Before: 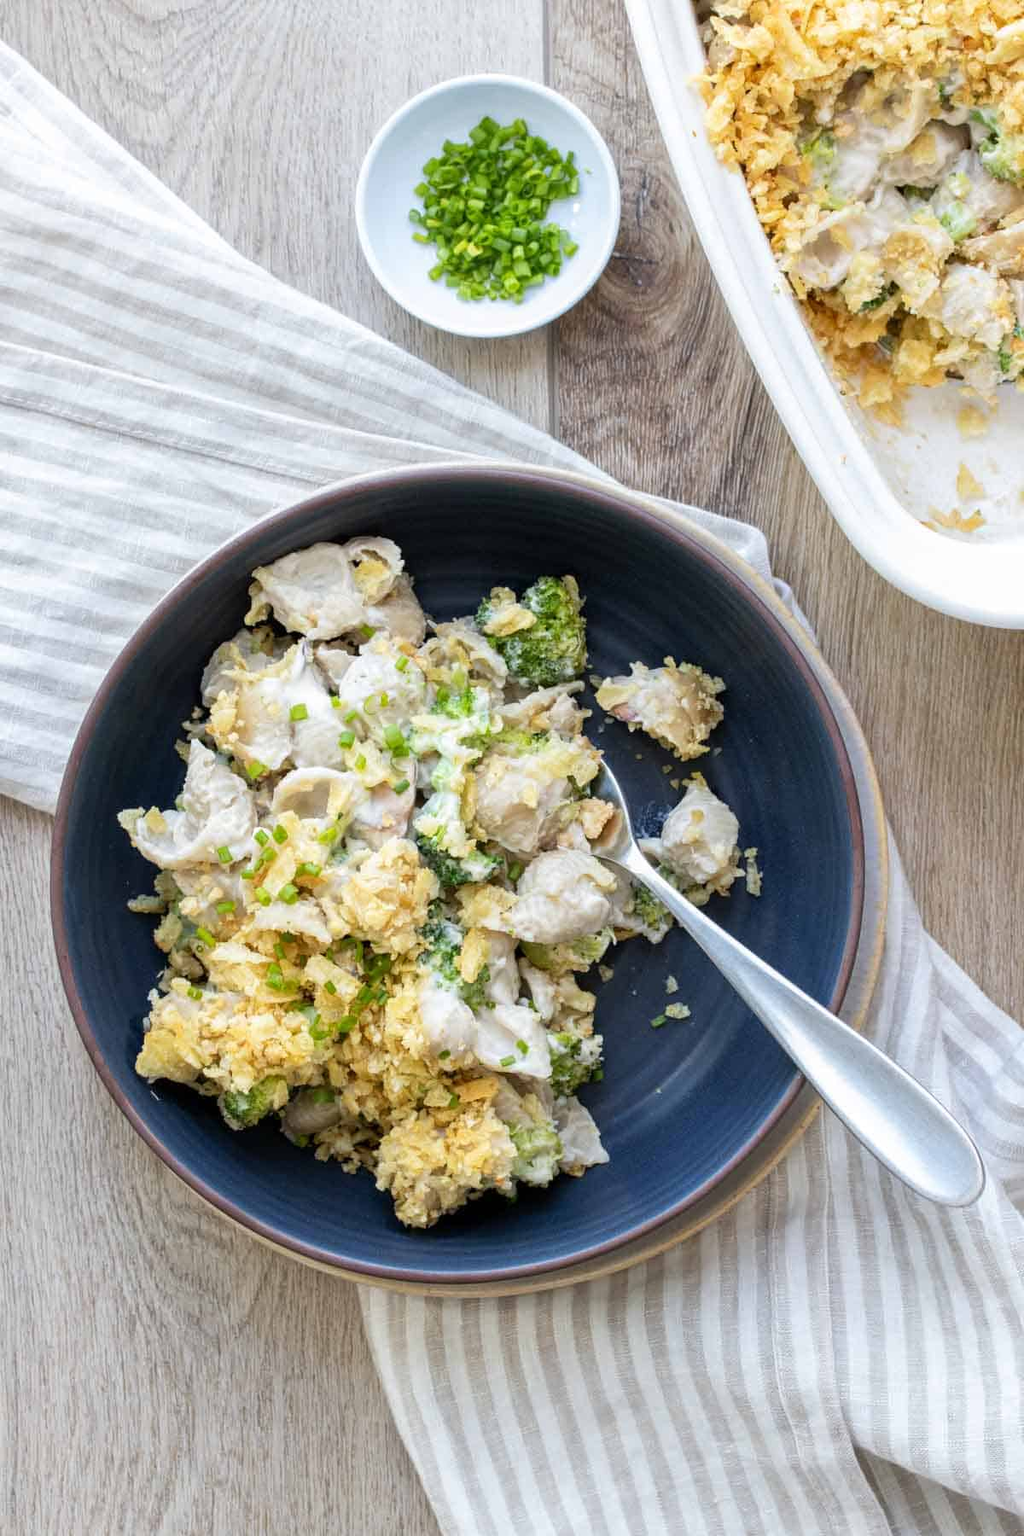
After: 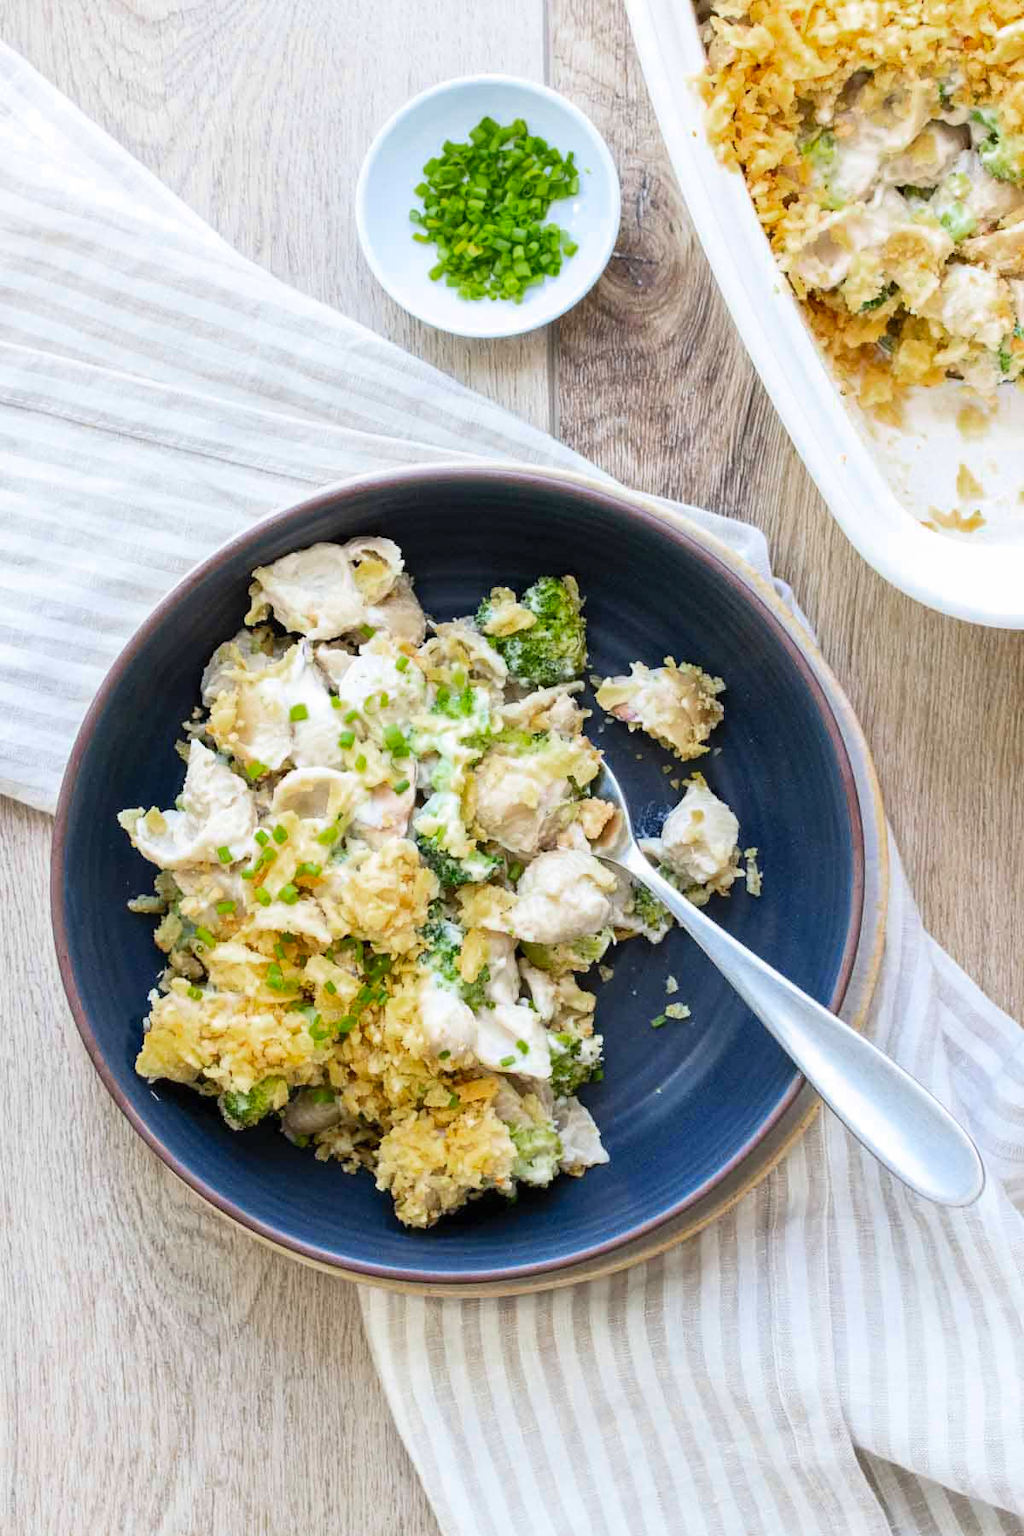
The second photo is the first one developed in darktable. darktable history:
color zones: curves: ch0 [(0, 0.425) (0.143, 0.422) (0.286, 0.42) (0.429, 0.419) (0.571, 0.419) (0.714, 0.42) (0.857, 0.422) (1, 0.425)]
contrast brightness saturation: contrast 0.204, brightness 0.169, saturation 0.227
